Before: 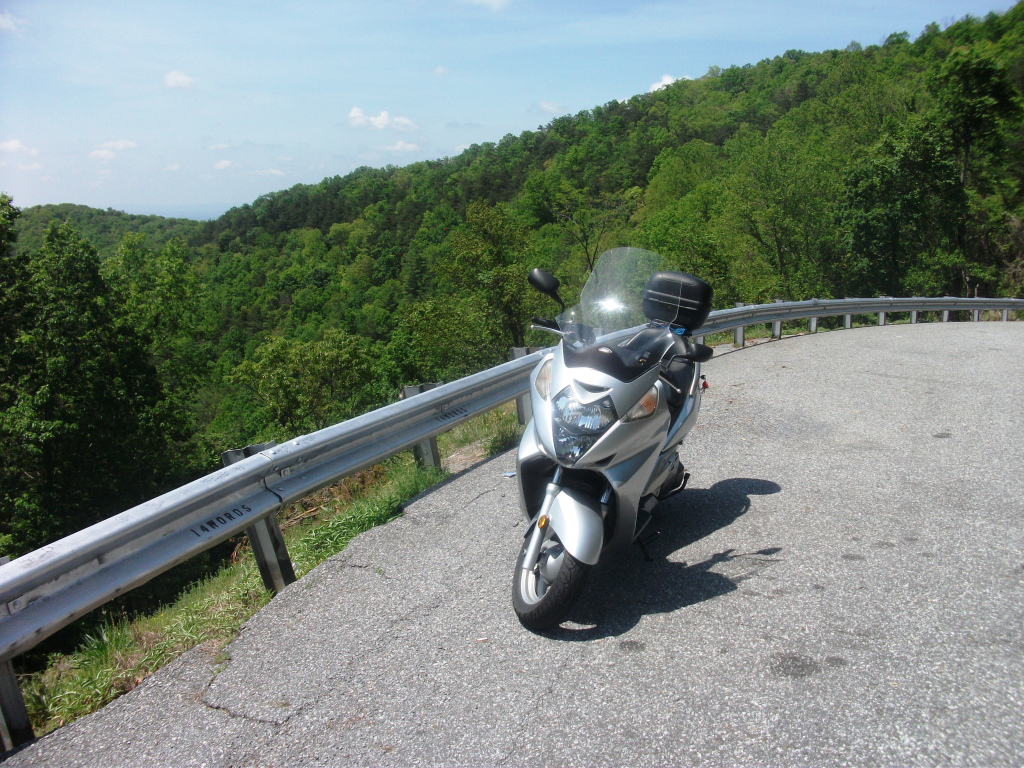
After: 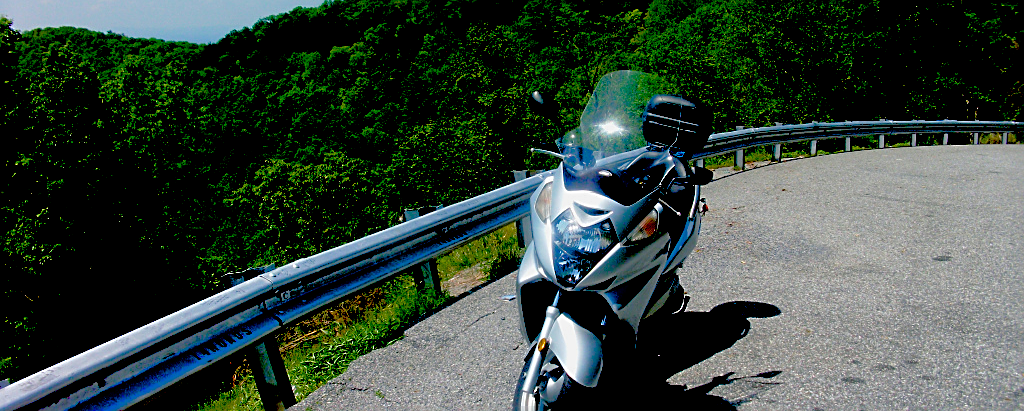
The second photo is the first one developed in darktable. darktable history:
crop and rotate: top 23.077%, bottom 23.39%
exposure: black level correction 0.098, exposure -0.092 EV, compensate exposure bias true, compensate highlight preservation false
sharpen: on, module defaults
shadows and highlights: highlights color adjustment 49.76%
color balance rgb: shadows lift › chroma 7.169%, shadows lift › hue 243.9°, linear chroma grading › global chroma 8.793%, perceptual saturation grading › global saturation 24.031%, perceptual saturation grading › highlights -23.948%, perceptual saturation grading › mid-tones 24.641%, perceptual saturation grading › shadows 40.202%, global vibrance 20%
